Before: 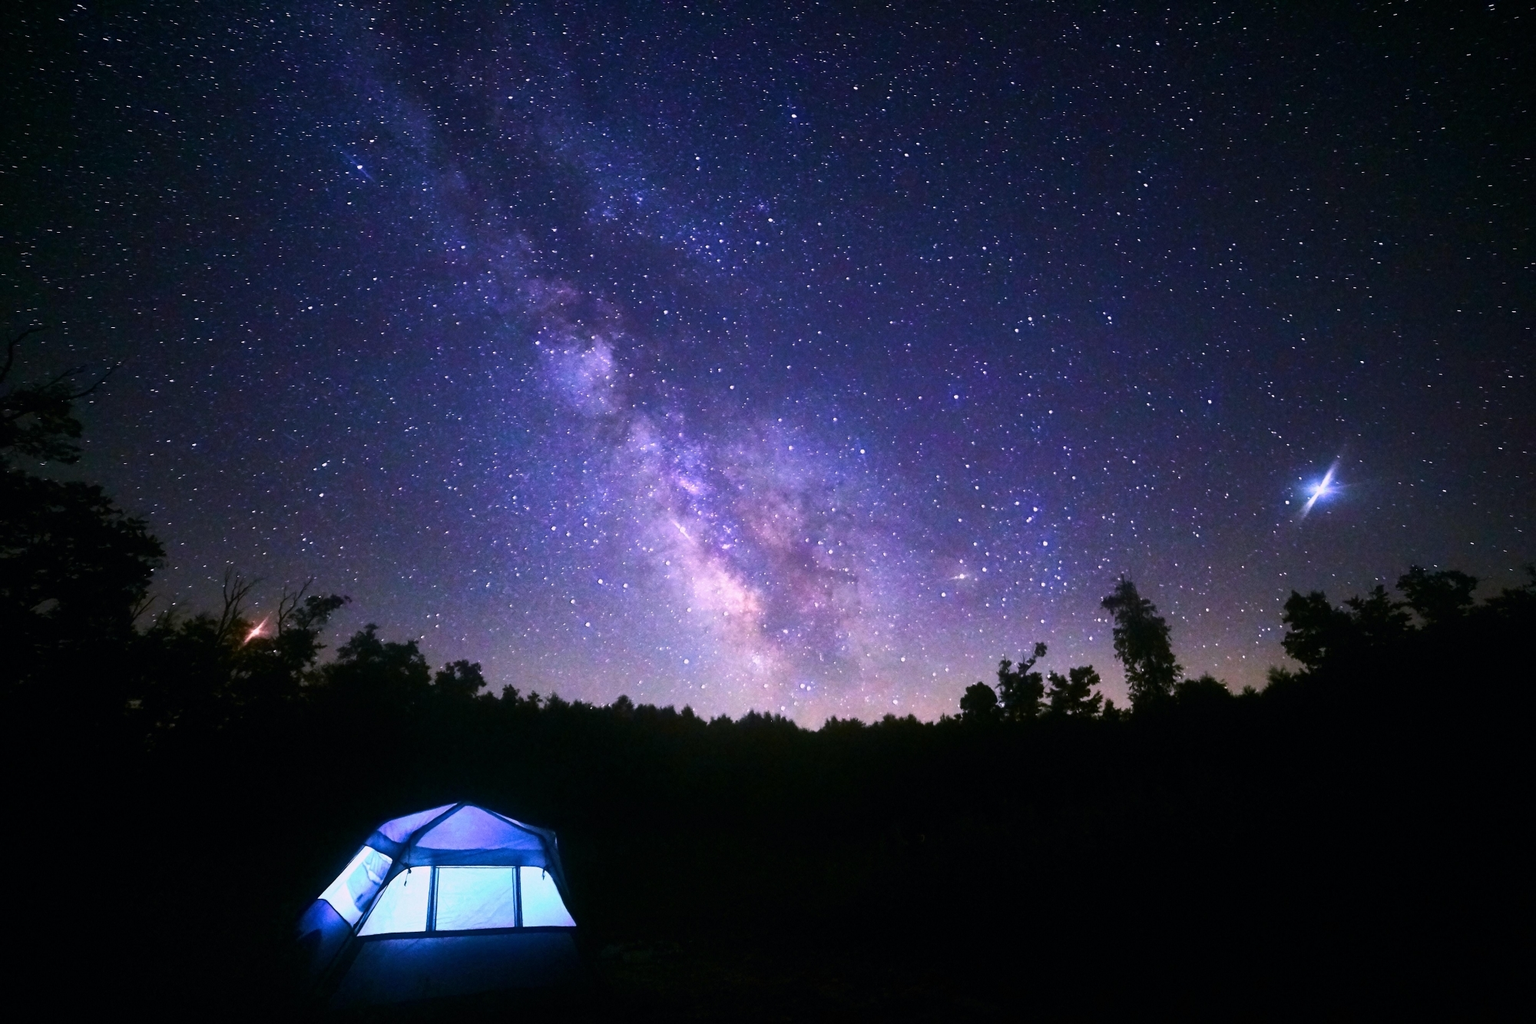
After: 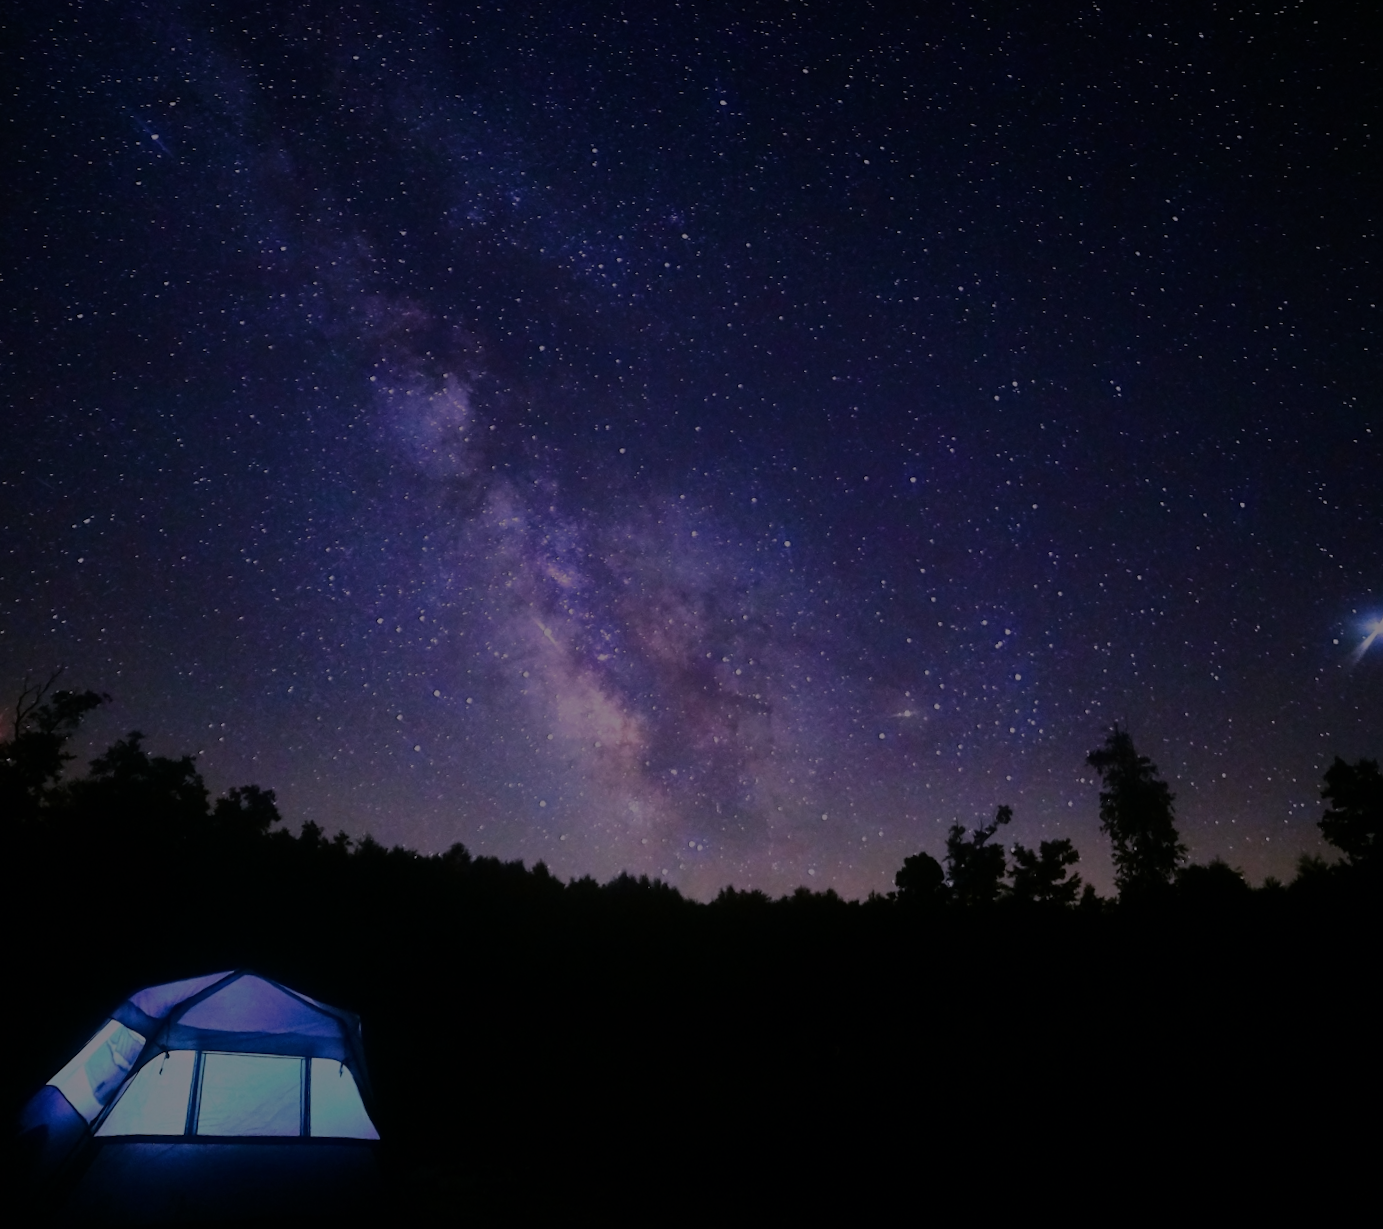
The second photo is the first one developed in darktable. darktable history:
exposure: exposure -2.002 EV, compensate highlight preservation false
crop and rotate: angle -3.27°, left 14.277%, top 0.028%, right 10.766%, bottom 0.028%
